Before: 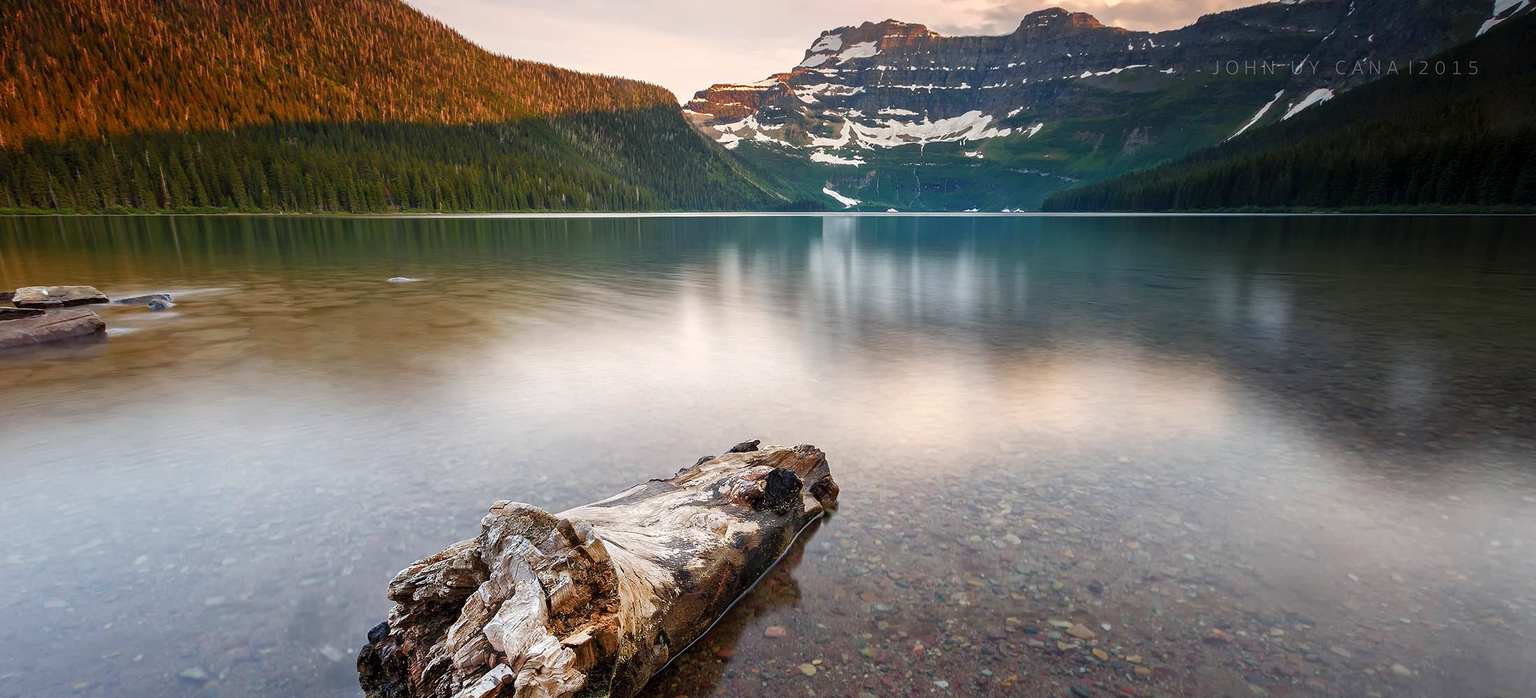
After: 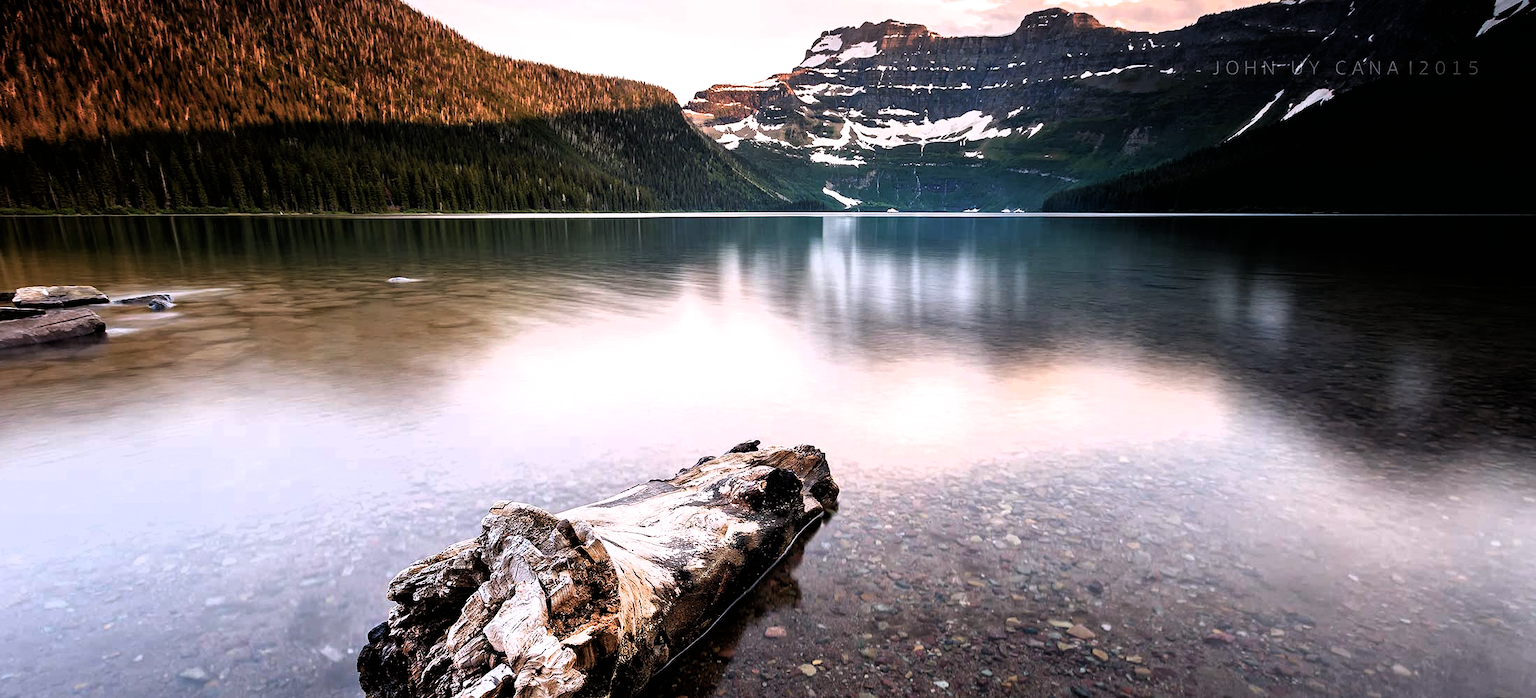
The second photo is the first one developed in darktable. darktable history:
white balance: red 1.05, blue 1.072
filmic rgb: black relative exposure -8.2 EV, white relative exposure 2.2 EV, threshold 3 EV, hardness 7.11, latitude 85.74%, contrast 1.696, highlights saturation mix -4%, shadows ↔ highlights balance -2.69%, color science v5 (2021), contrast in shadows safe, contrast in highlights safe, enable highlight reconstruction true
